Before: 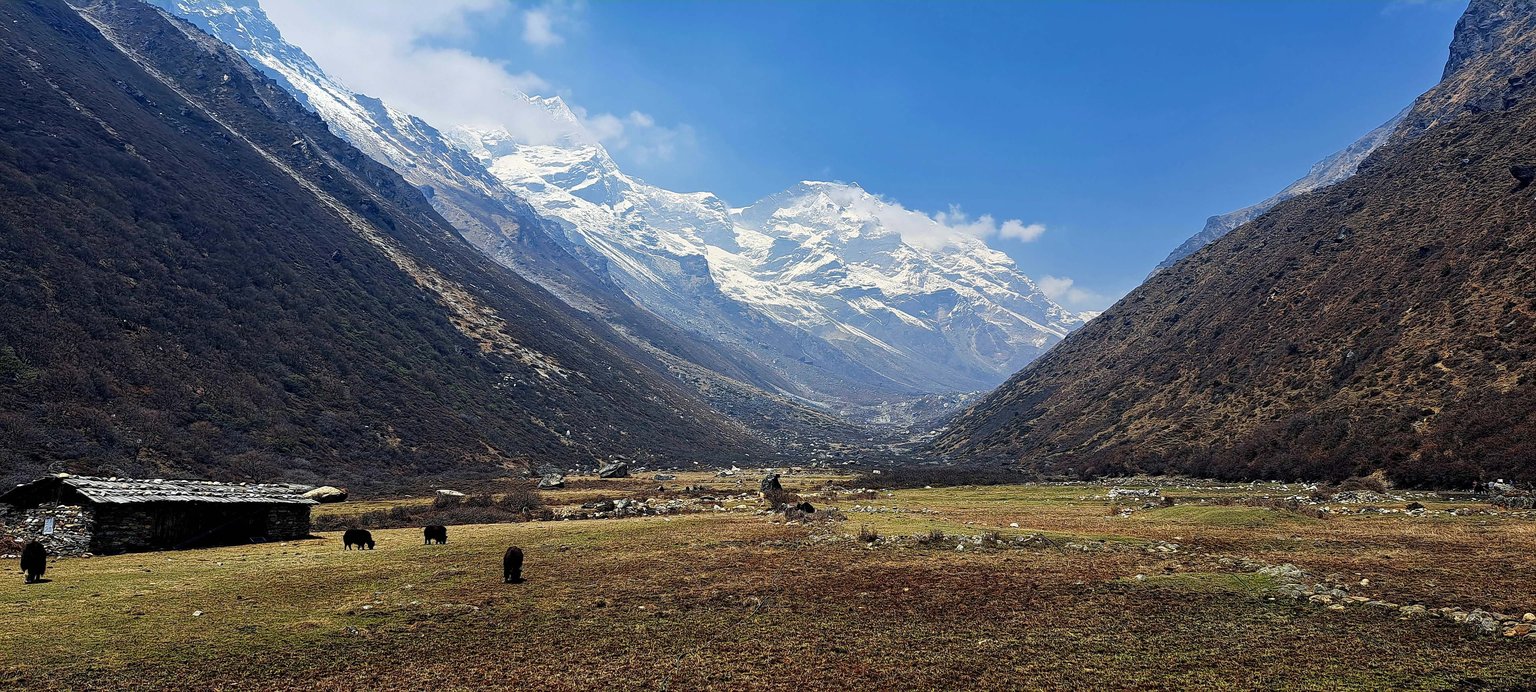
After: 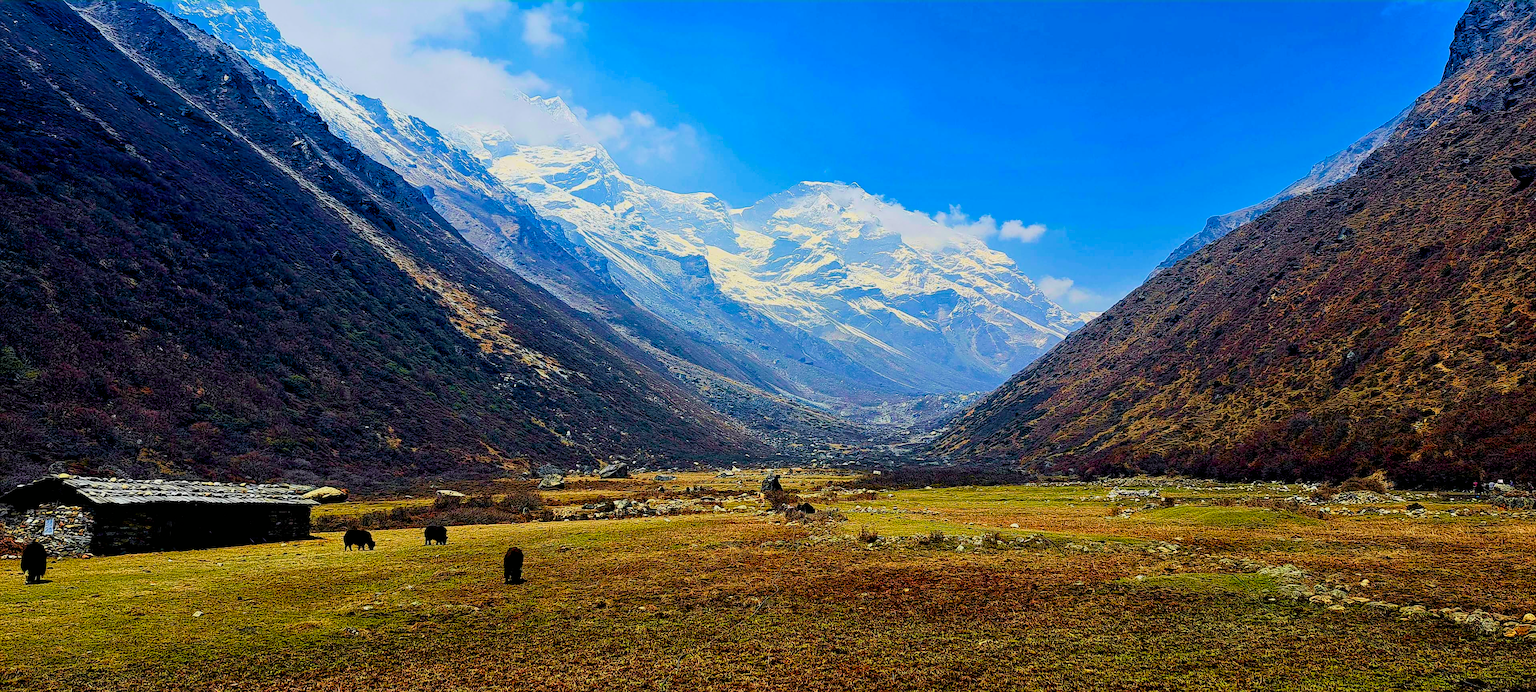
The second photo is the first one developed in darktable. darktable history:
color balance rgb: global offset › luminance -0.981%, perceptual saturation grading › global saturation 39.568%, perceptual saturation grading › highlights -24.825%, perceptual saturation grading › mid-tones 35.302%, perceptual saturation grading › shadows 35.88%, global vibrance 41.889%
tone curve: curves: ch0 [(0, 0) (0.091, 0.066) (0.184, 0.16) (0.491, 0.519) (0.748, 0.765) (1, 0.919)]; ch1 [(0, 0) (0.179, 0.173) (0.322, 0.32) (0.424, 0.424) (0.502, 0.5) (0.56, 0.575) (0.631, 0.675) (0.777, 0.806) (1, 1)]; ch2 [(0, 0) (0.434, 0.447) (0.497, 0.498) (0.539, 0.566) (0.676, 0.691) (1, 1)], color space Lab, independent channels, preserve colors none
velvia: on, module defaults
